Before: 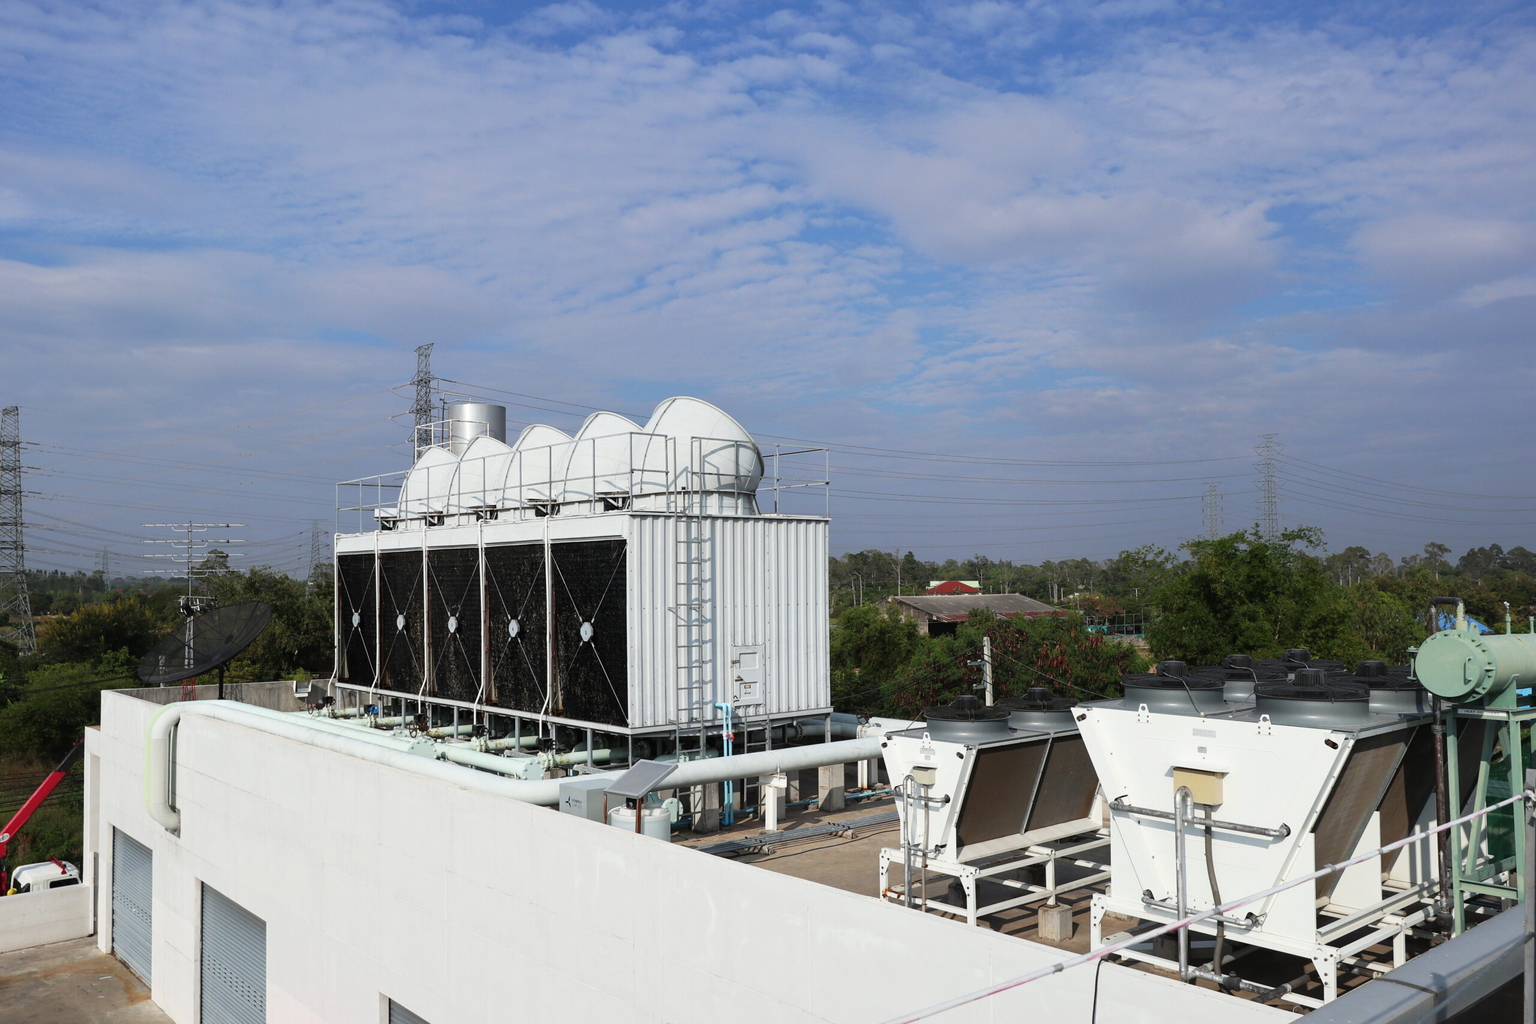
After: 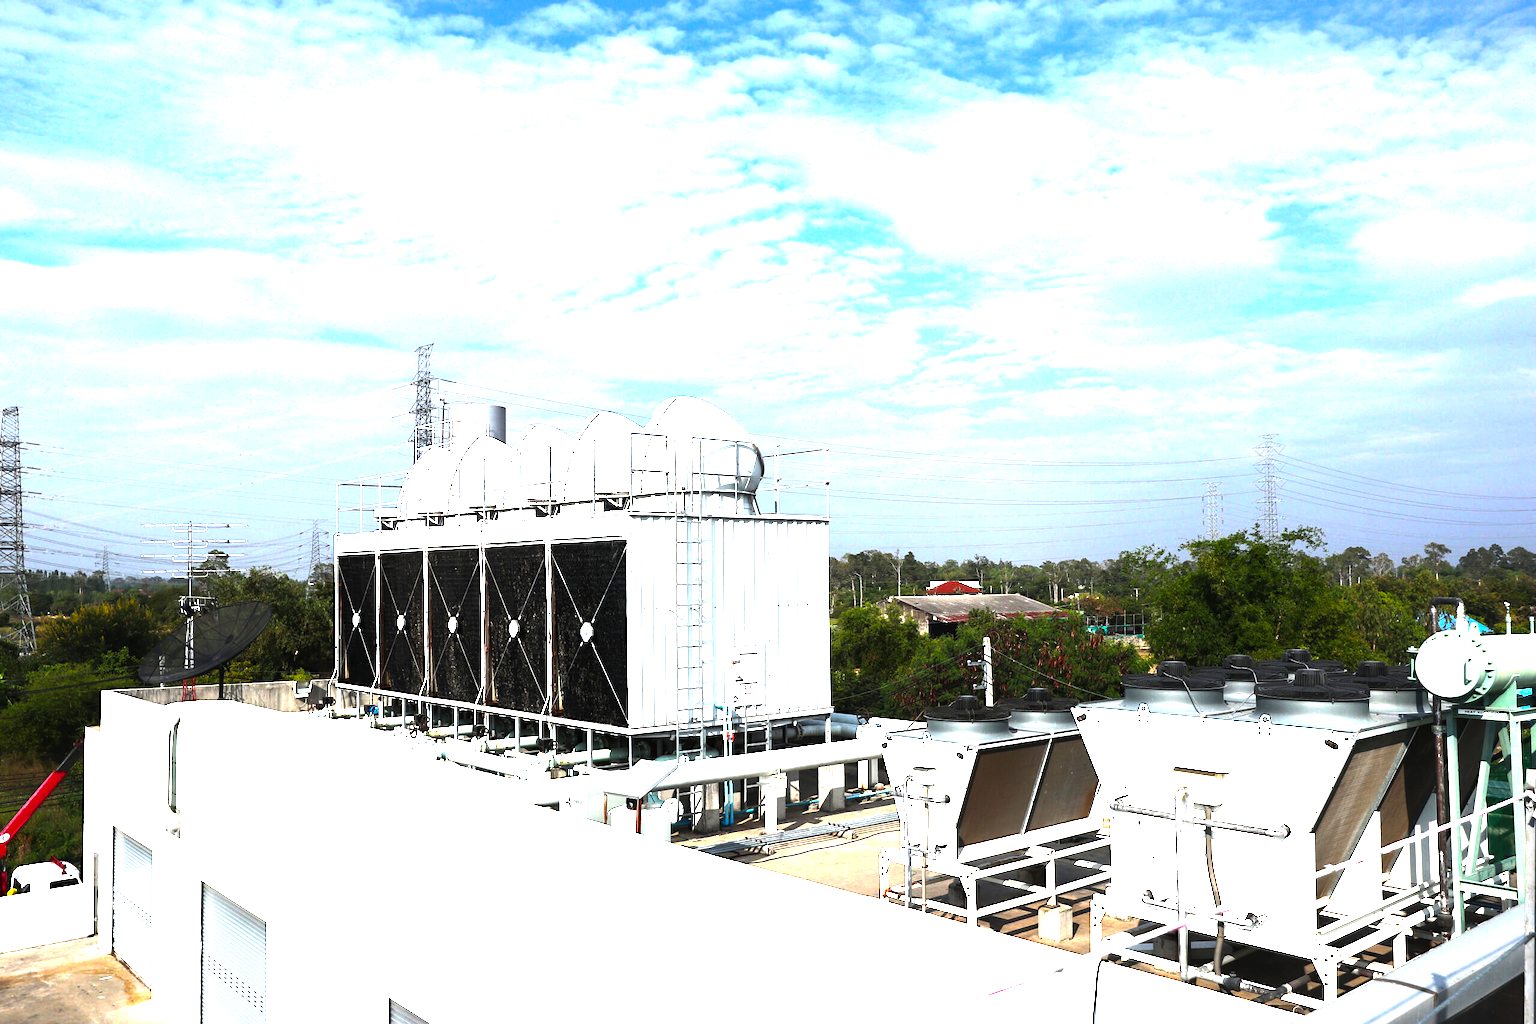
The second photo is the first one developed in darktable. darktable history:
color balance rgb: perceptual saturation grading › global saturation 30.846%, perceptual brilliance grading › global brilliance 29.638%, perceptual brilliance grading › highlights 50.138%, perceptual brilliance grading › mid-tones 49.626%, perceptual brilliance grading › shadows -22.639%
